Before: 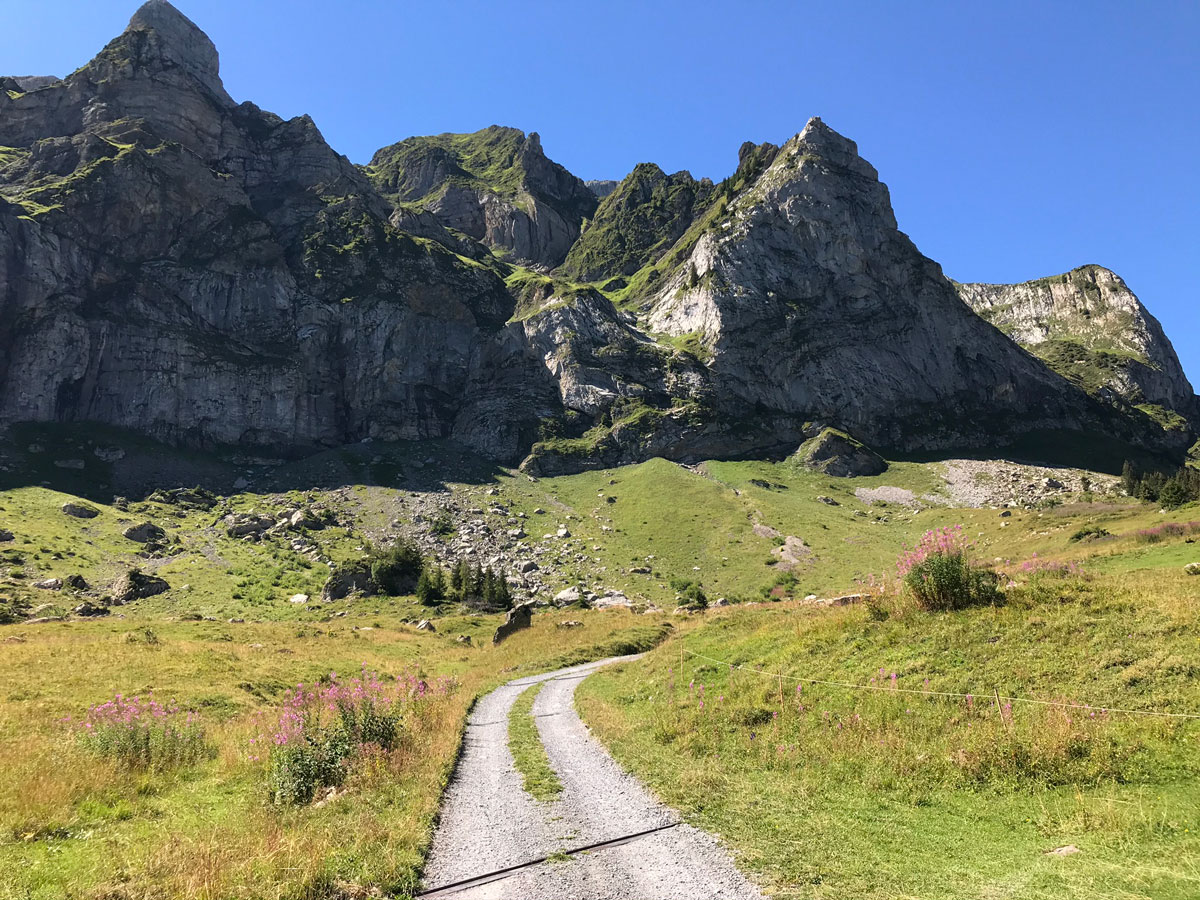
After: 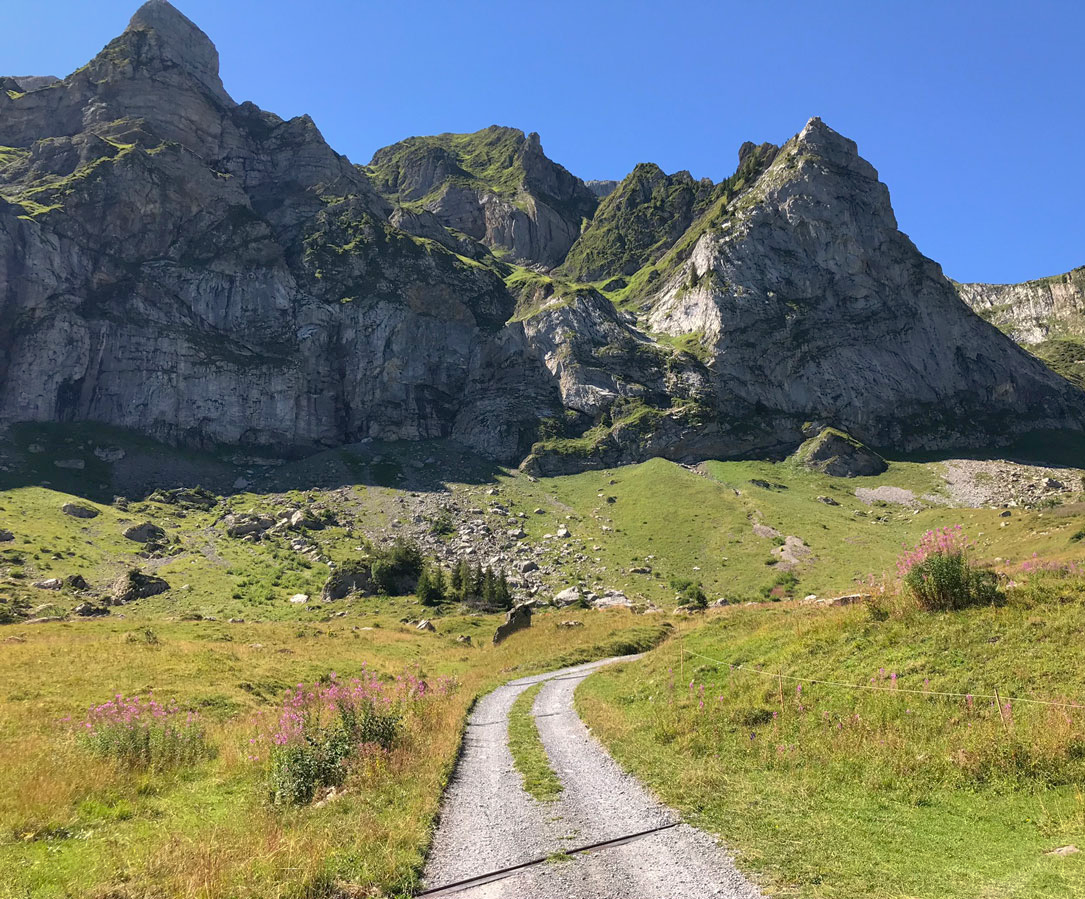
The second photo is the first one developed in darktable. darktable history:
crop: right 9.509%, bottom 0.031%
shadows and highlights: on, module defaults
